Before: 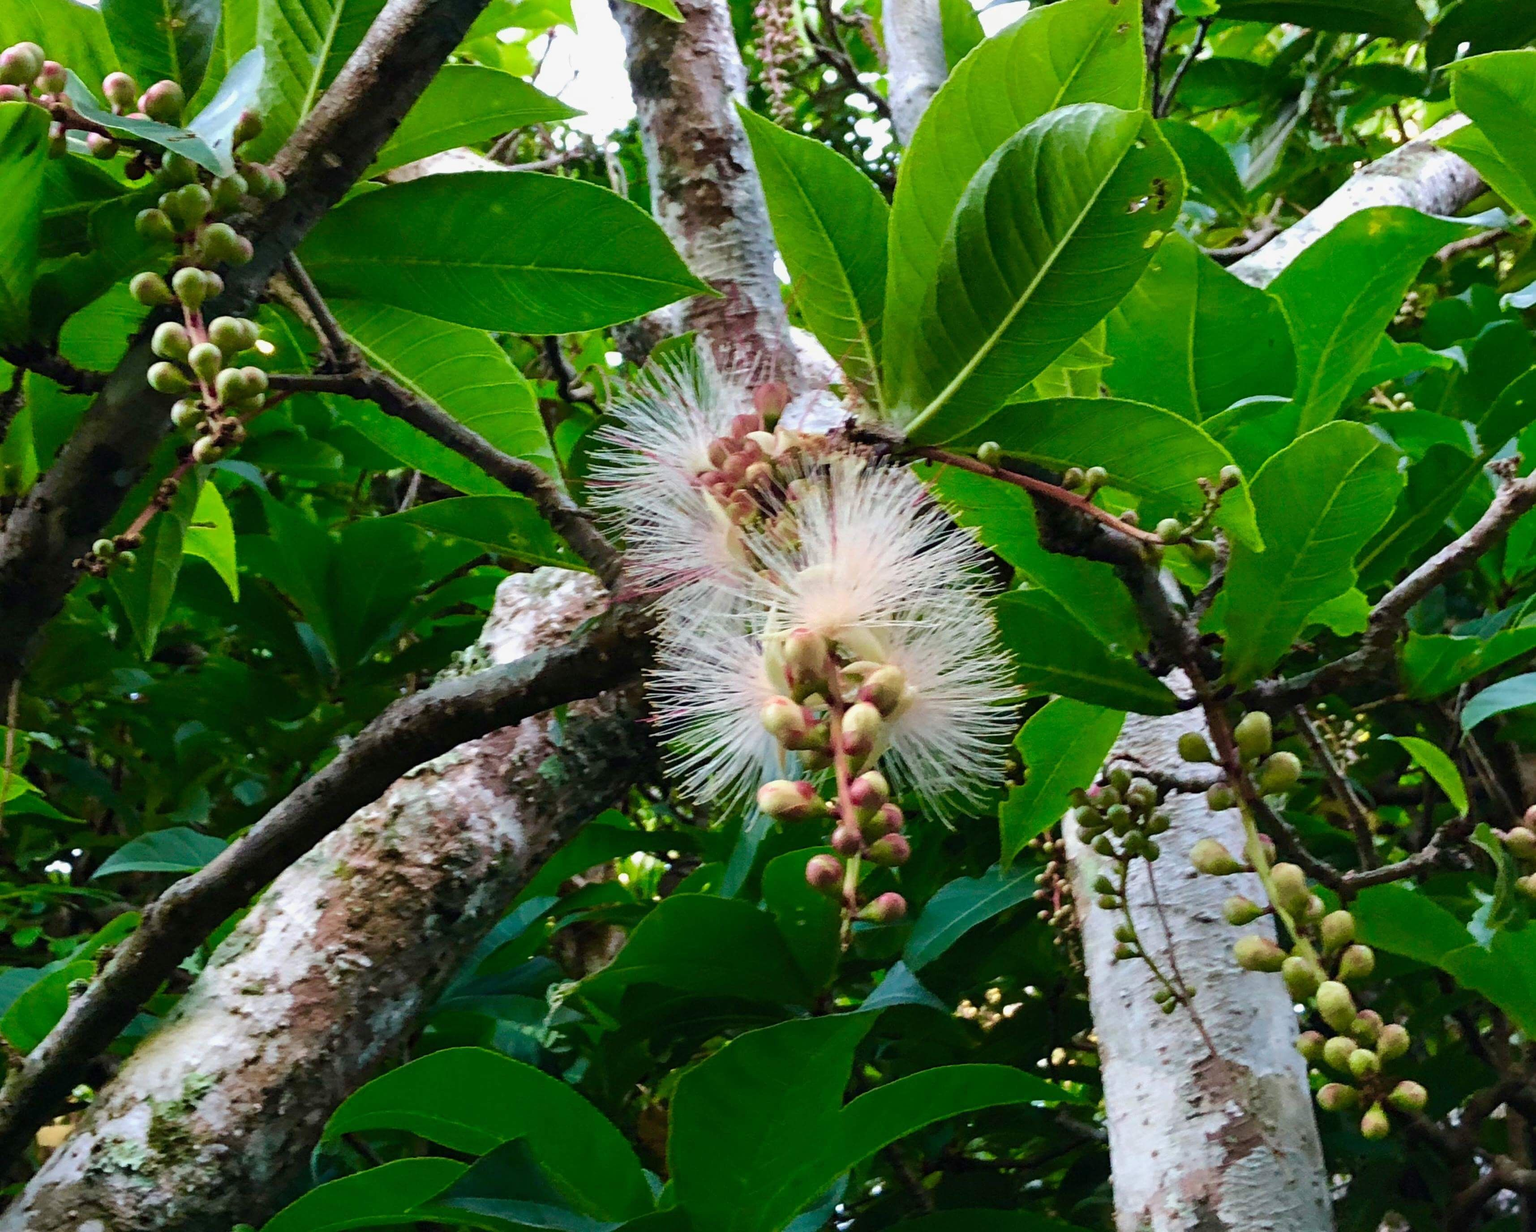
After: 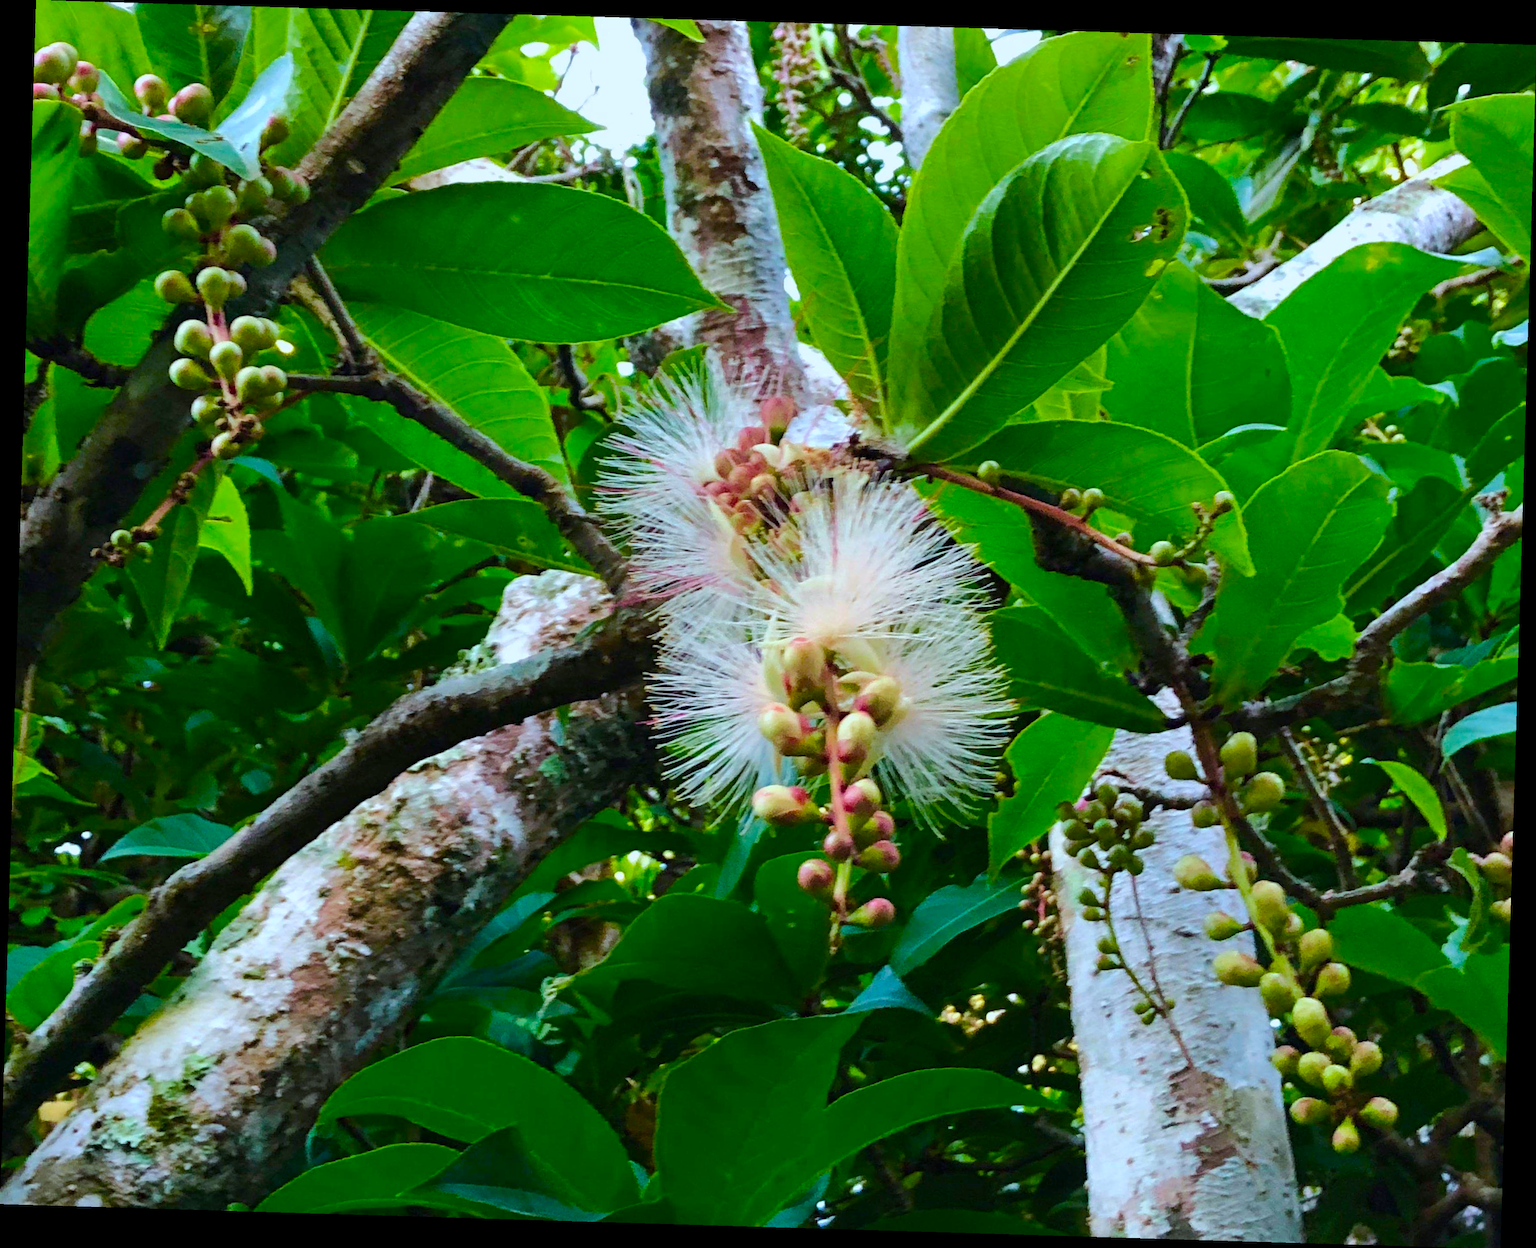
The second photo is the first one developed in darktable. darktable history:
white balance: red 0.925, blue 1.046
rotate and perspective: rotation 1.72°, automatic cropping off
color balance rgb: perceptual saturation grading › global saturation 25%, perceptual brilliance grading › mid-tones 10%, perceptual brilliance grading › shadows 15%, global vibrance 20%
